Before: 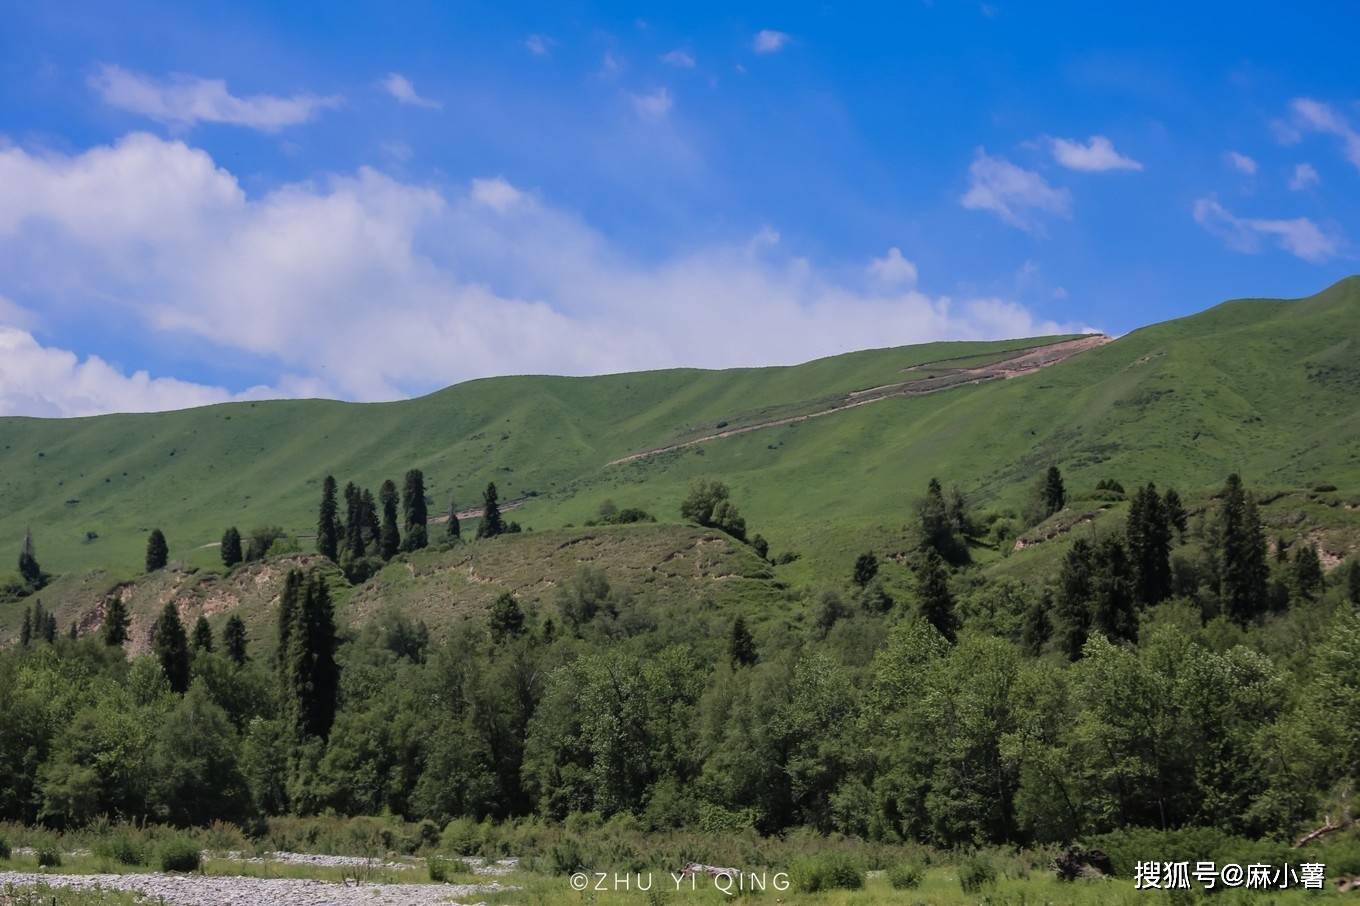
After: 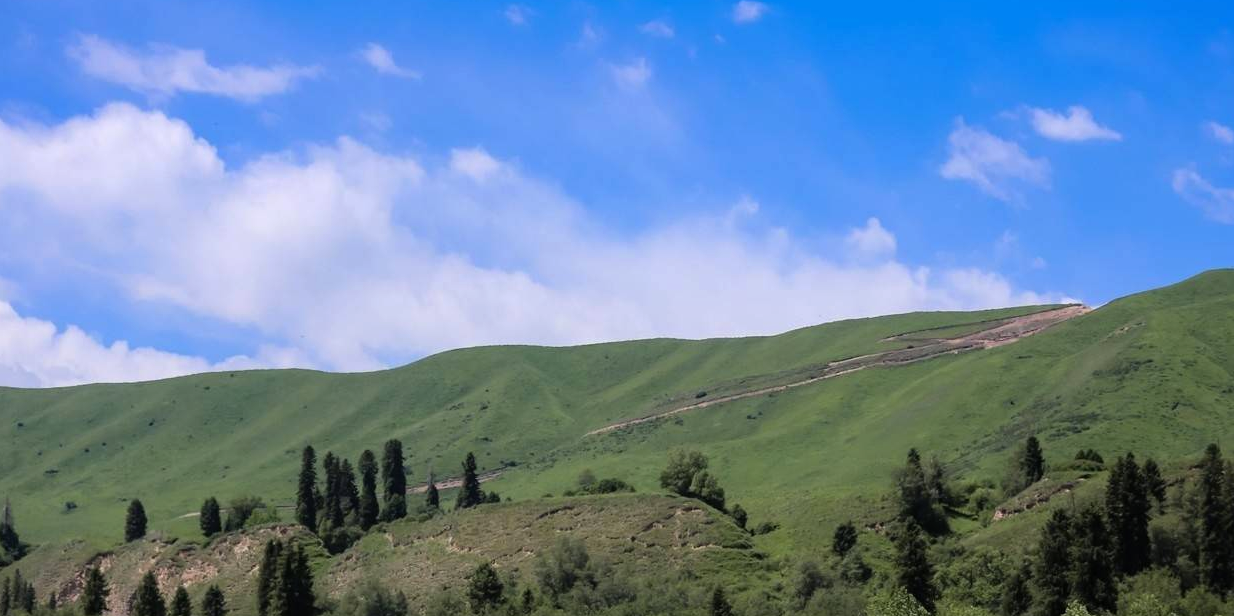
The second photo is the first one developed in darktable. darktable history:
tone equalizer: -8 EV -0.444 EV, -7 EV -0.37 EV, -6 EV -0.35 EV, -5 EV -0.221 EV, -3 EV 0.218 EV, -2 EV 0.36 EV, -1 EV 0.384 EV, +0 EV 0.422 EV, mask exposure compensation -0.504 EV
crop: left 1.546%, top 3.418%, right 7.681%, bottom 28.499%
